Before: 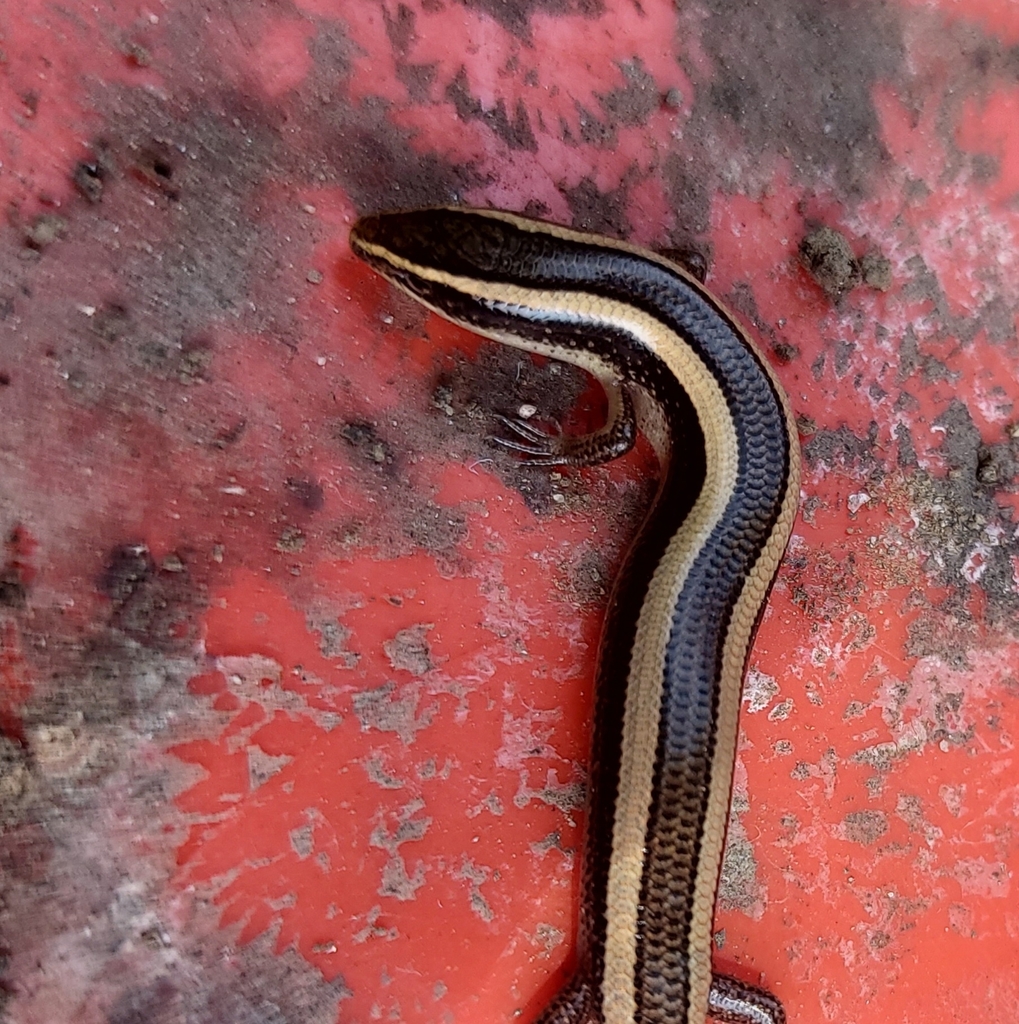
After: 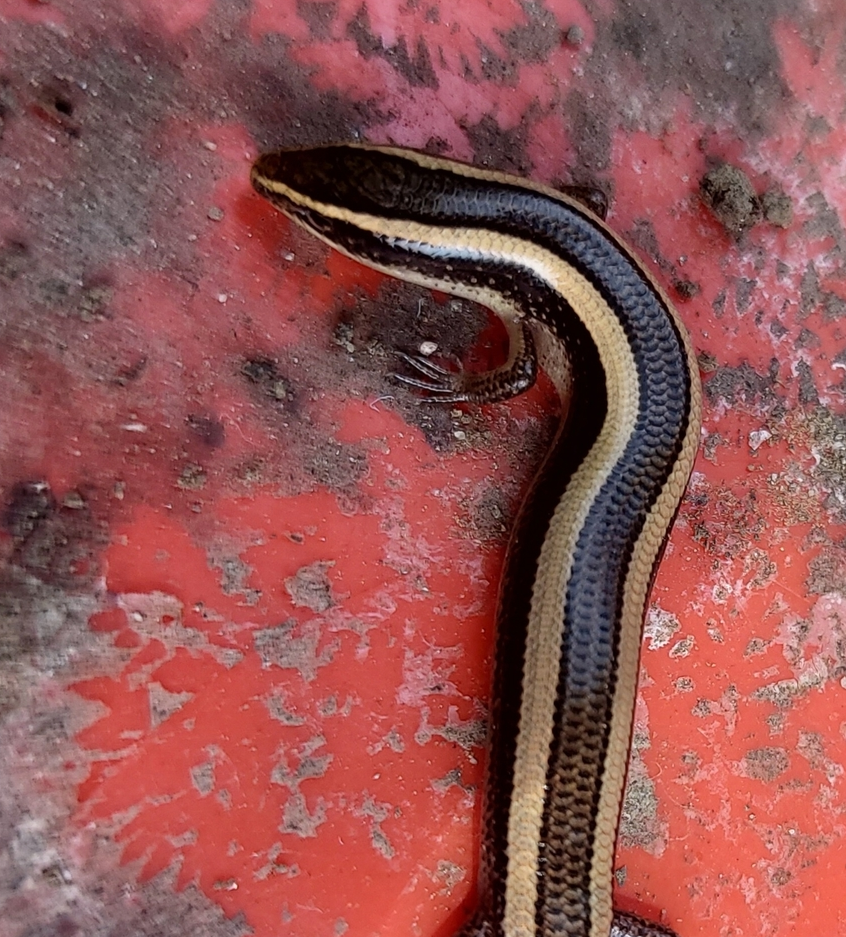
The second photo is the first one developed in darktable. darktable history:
crop: left 9.799%, top 6.25%, right 7.083%, bottom 2.156%
